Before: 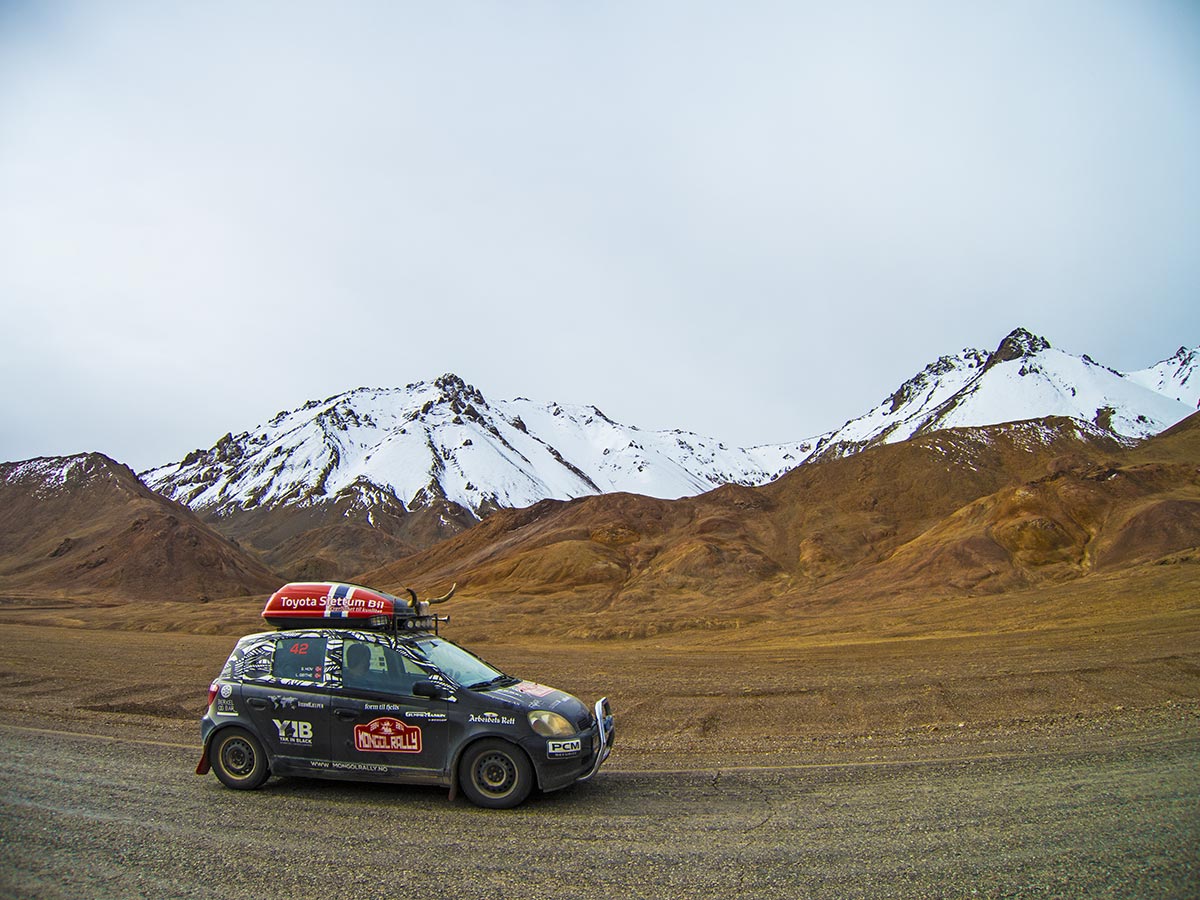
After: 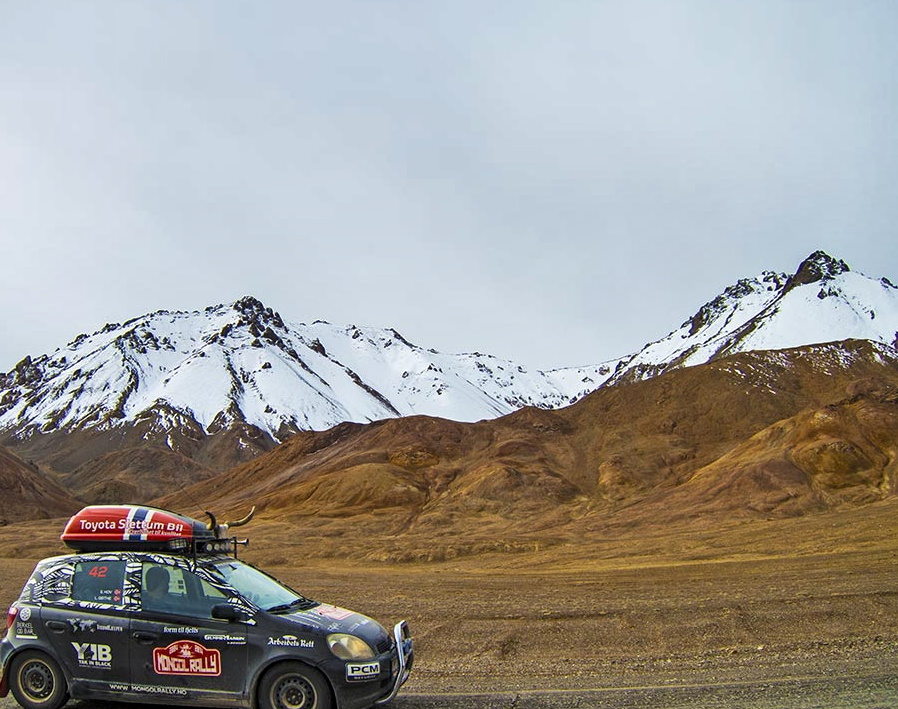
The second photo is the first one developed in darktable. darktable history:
local contrast: mode bilateral grid, contrast 20, coarseness 50, detail 120%, midtone range 0.2
shadows and highlights: soften with gaussian
crop: left 16.768%, top 8.653%, right 8.362%, bottom 12.485%
